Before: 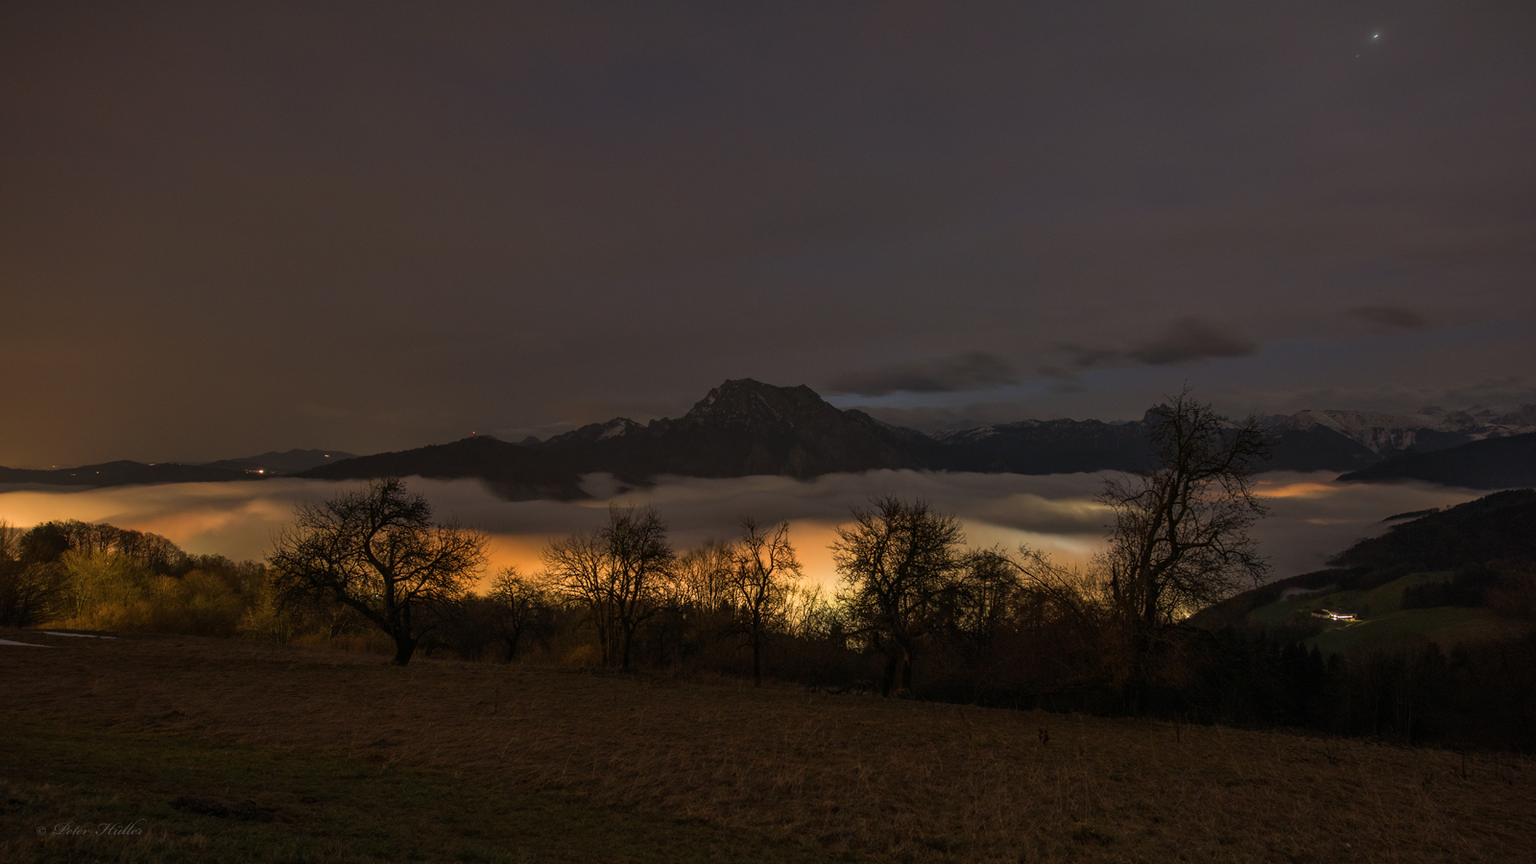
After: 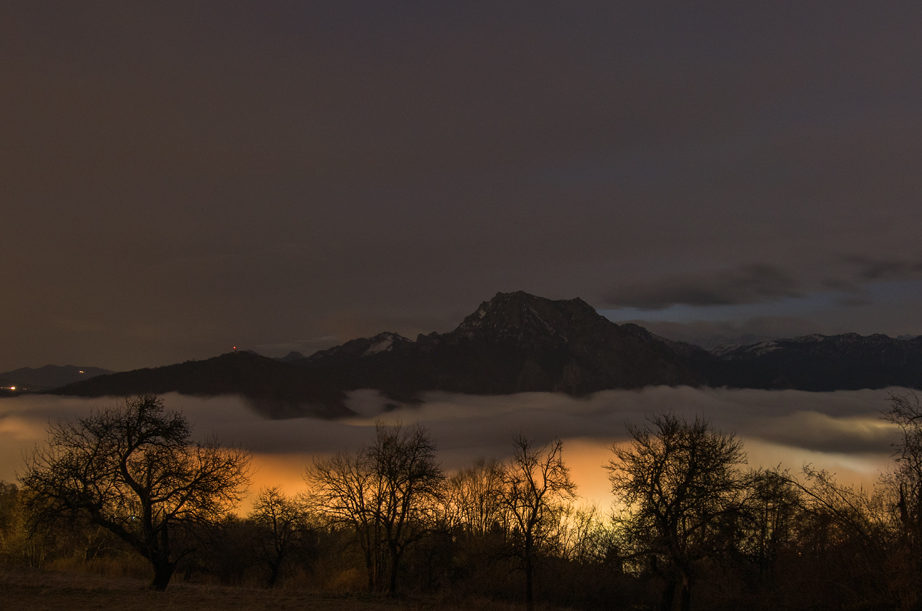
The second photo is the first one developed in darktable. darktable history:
exposure: compensate highlight preservation false
crop: left 16.202%, top 11.484%, right 26.112%, bottom 20.546%
